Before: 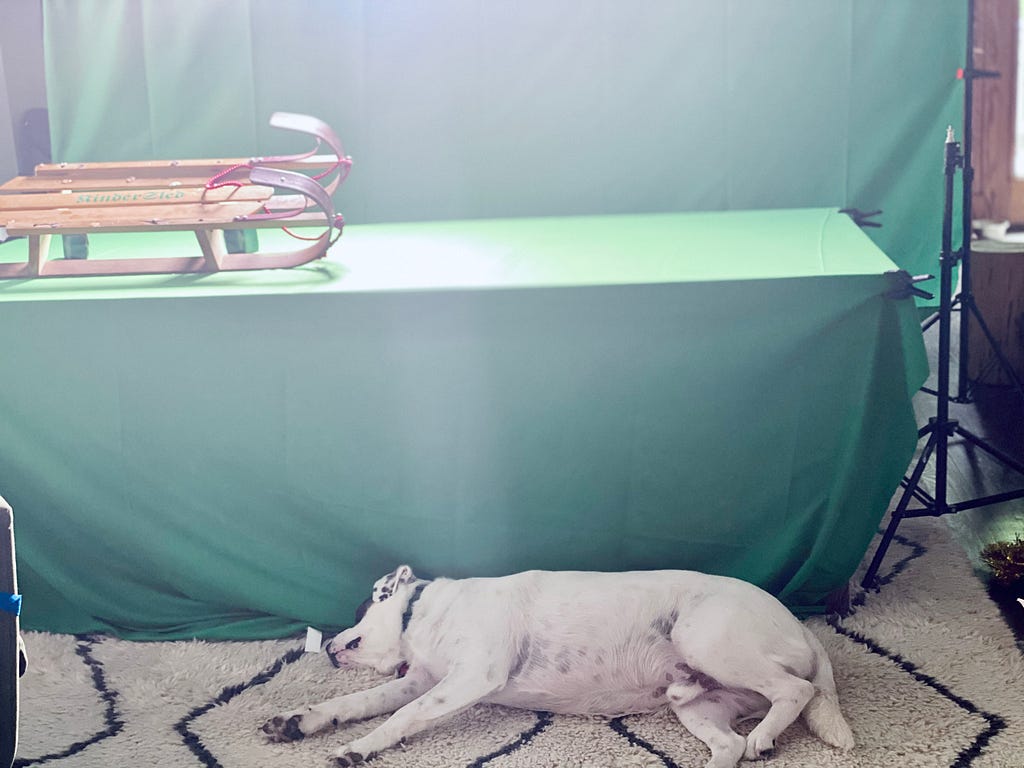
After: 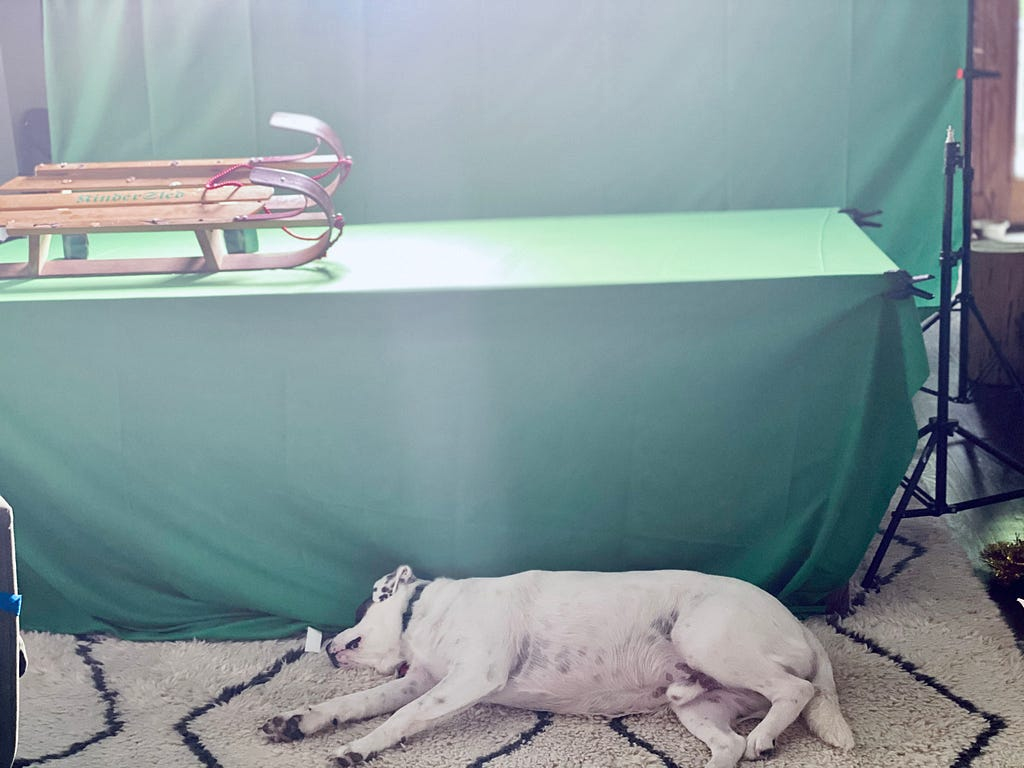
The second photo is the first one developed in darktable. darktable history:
shadows and highlights: shadows 35.52, highlights -34.89, highlights color adjustment 32.7%, soften with gaussian
